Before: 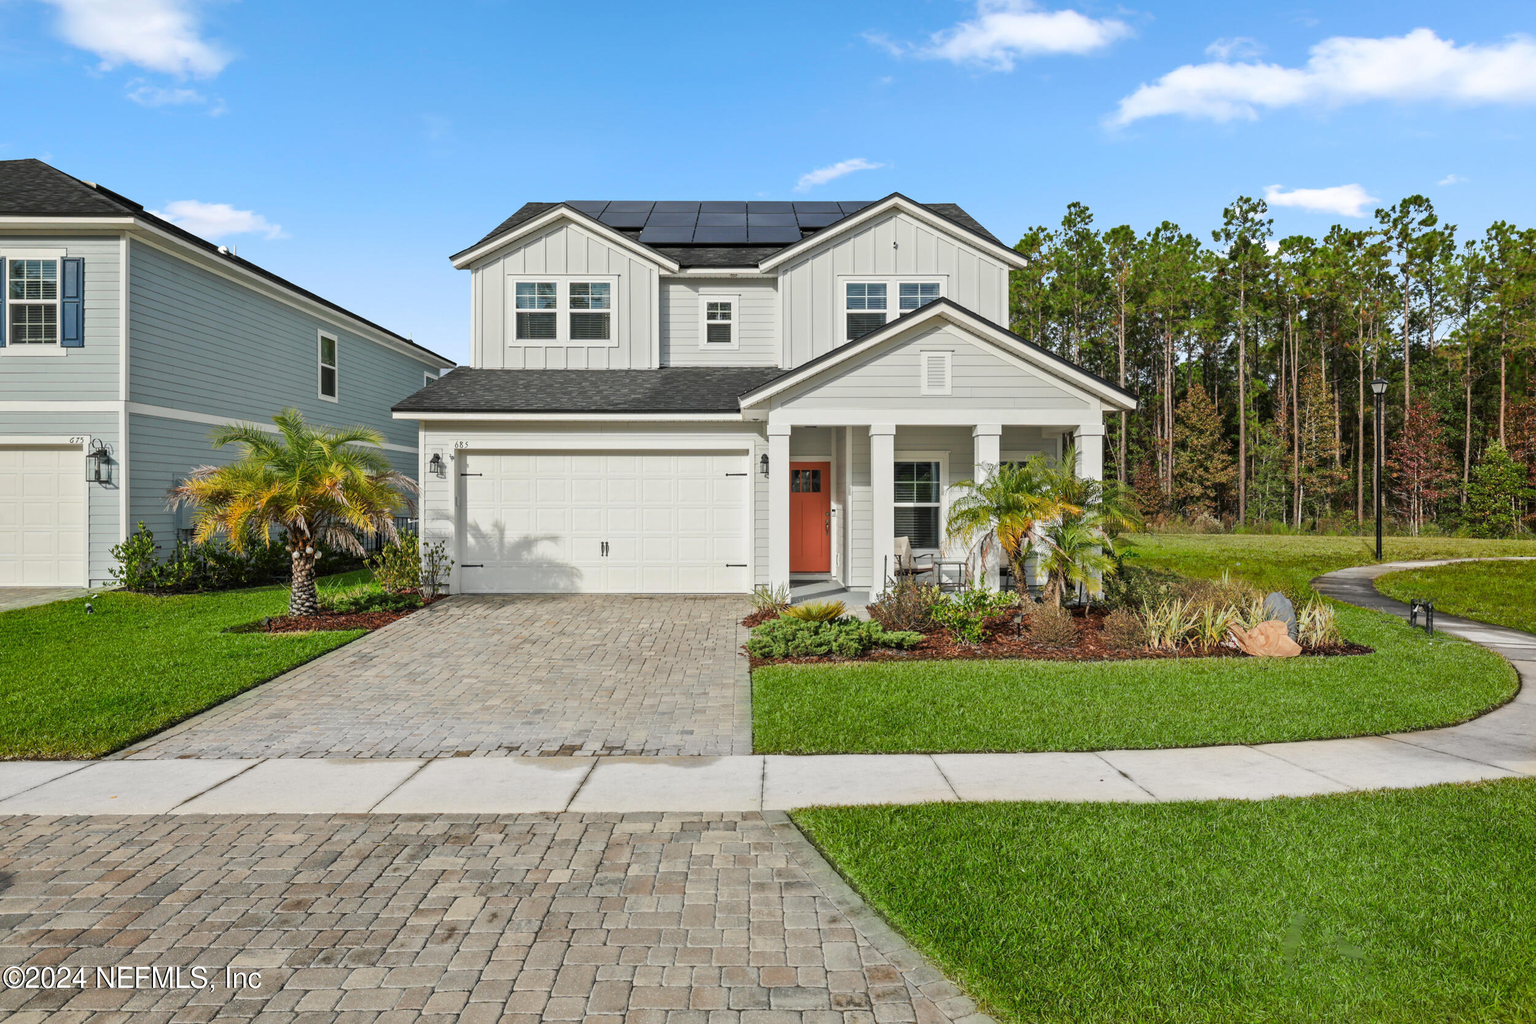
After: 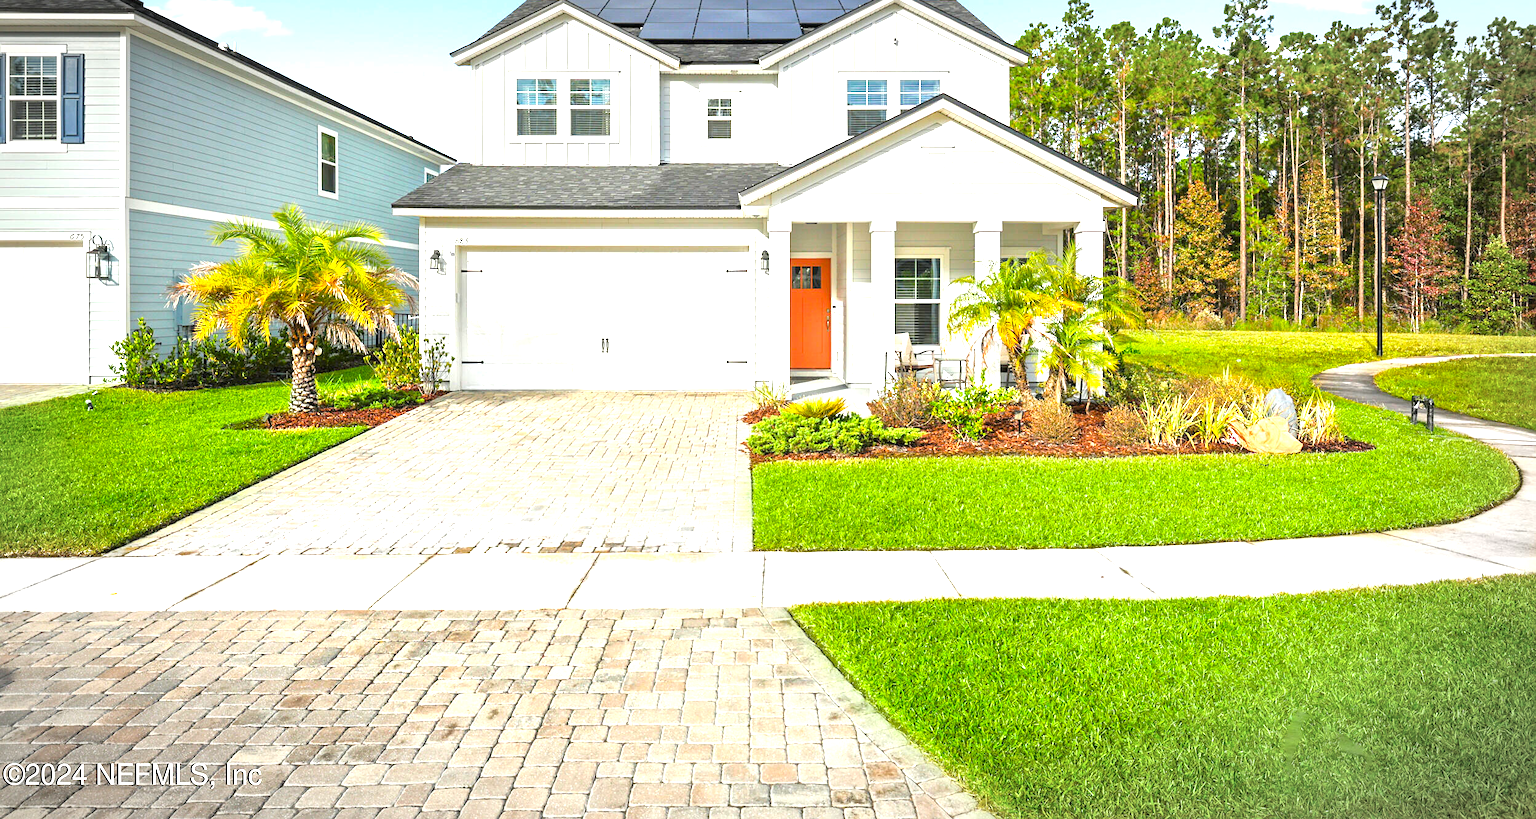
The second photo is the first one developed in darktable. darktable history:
crop and rotate: top 20.004%
color balance rgb: power › hue 307.84°, linear chroma grading › shadows 9.292%, linear chroma grading › highlights 11.038%, linear chroma grading › global chroma 15.453%, linear chroma grading › mid-tones 14.925%, perceptual saturation grading › global saturation 0.515%, perceptual brilliance grading › mid-tones 9.179%, perceptual brilliance grading › shadows 15.6%, global vibrance 20%
vignetting: automatic ratio true
sharpen: amount 0.202
exposure: black level correction 0, exposure 1.551 EV, compensate highlight preservation false
